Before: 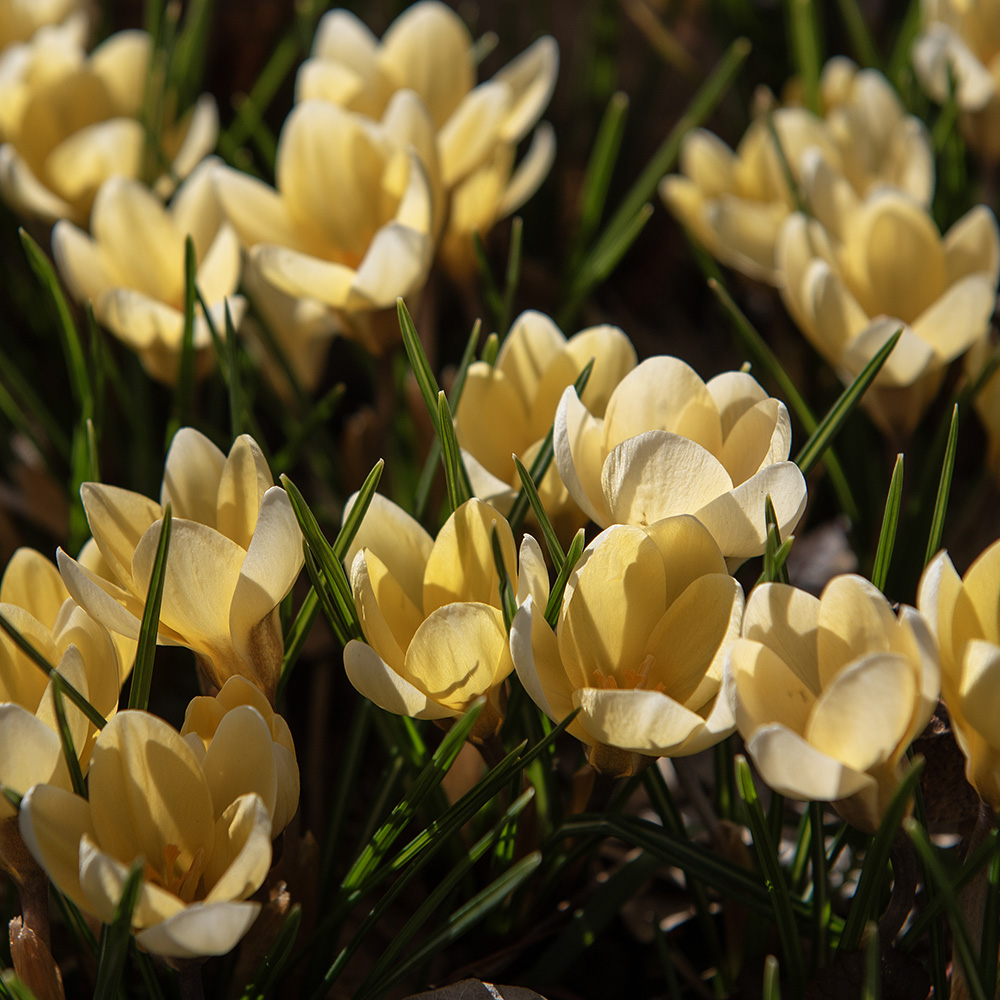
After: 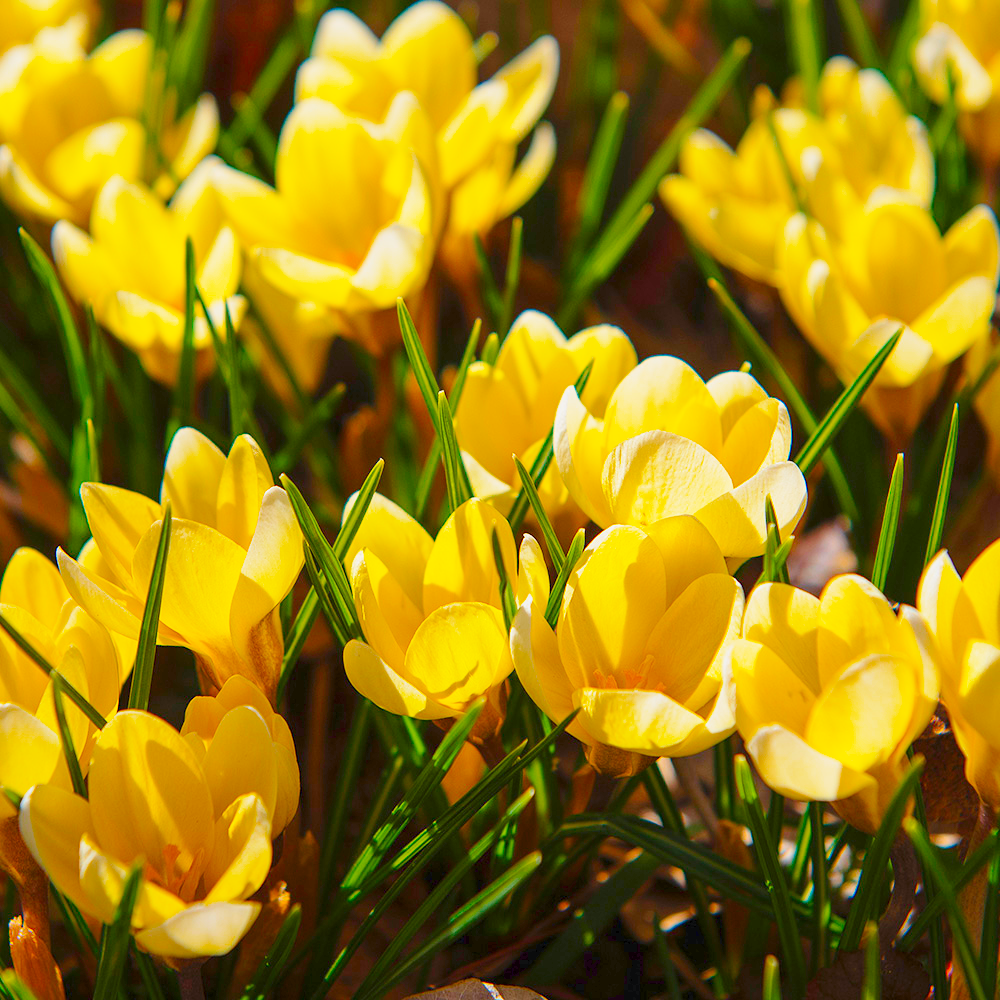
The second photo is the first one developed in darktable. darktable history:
color zones: mix -123.58%
color balance rgb: shadows lift › chroma 1.874%, shadows lift › hue 265.66°, power › luminance 3.098%, power › hue 233.25°, linear chroma grading › global chroma 15.171%, perceptual saturation grading › global saturation 51.274%, contrast -29.931%
base curve: curves: ch0 [(0, 0) (0.018, 0.026) (0.143, 0.37) (0.33, 0.731) (0.458, 0.853) (0.735, 0.965) (0.905, 0.986) (1, 1)], preserve colors none
